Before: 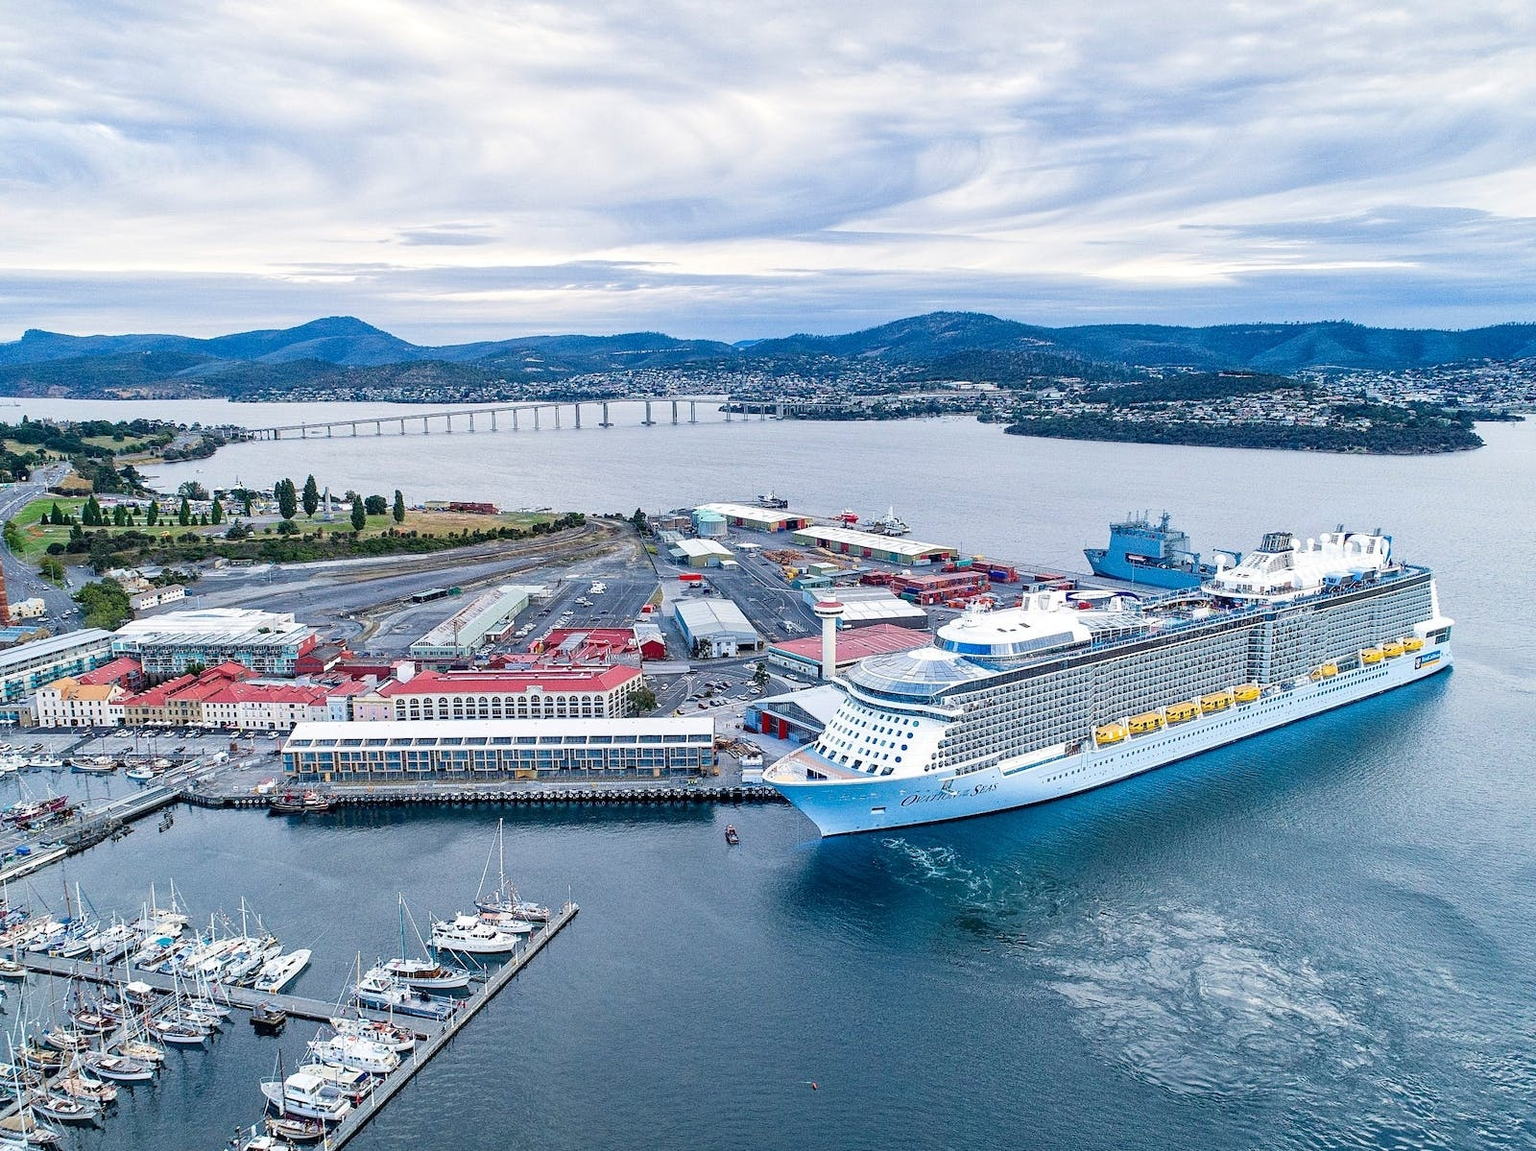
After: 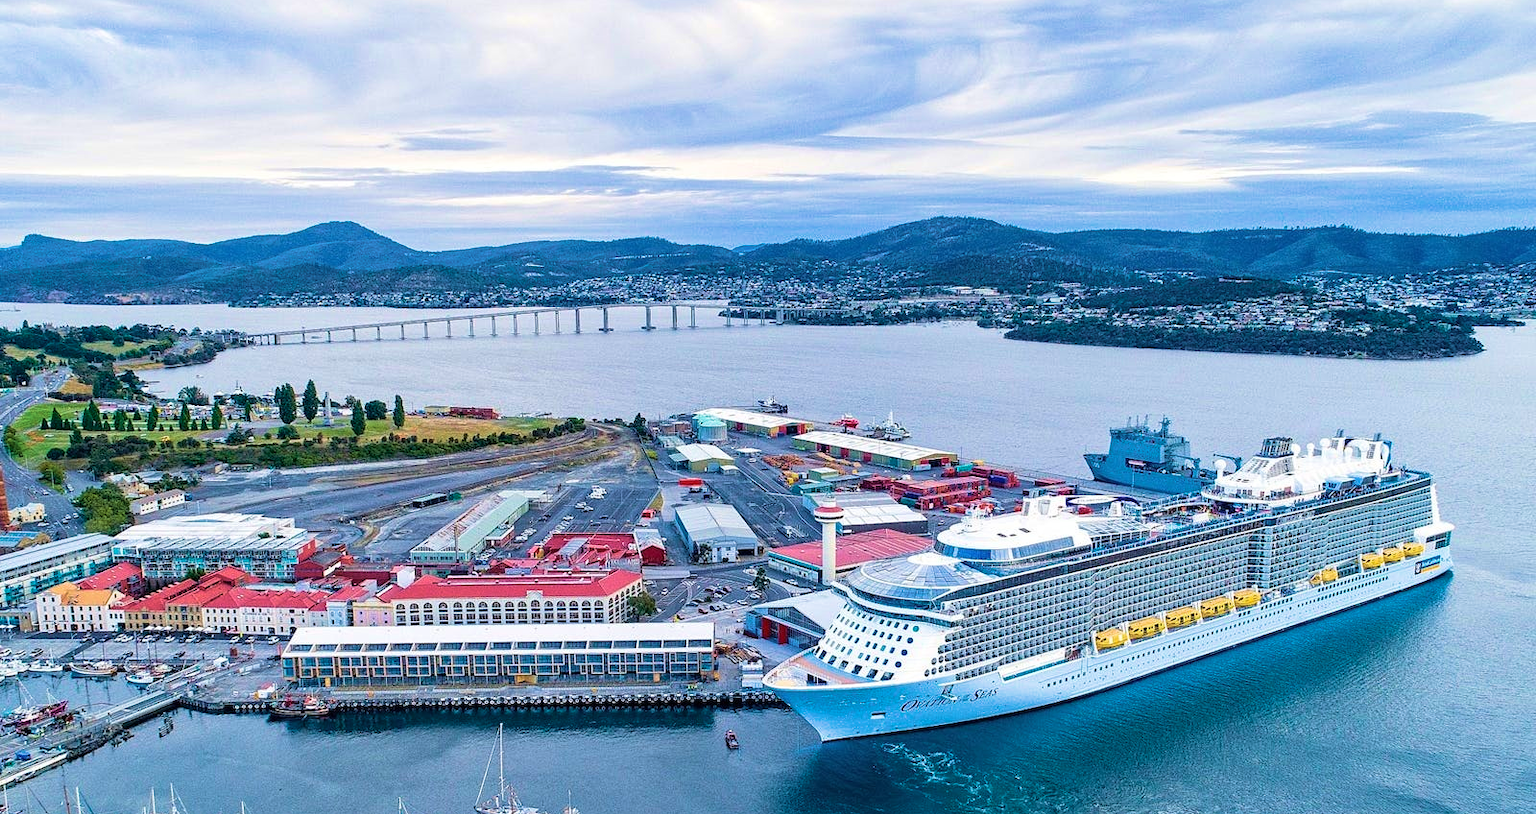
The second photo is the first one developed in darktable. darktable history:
crop and rotate: top 8.297%, bottom 20.953%
velvia: strength 73.4%
